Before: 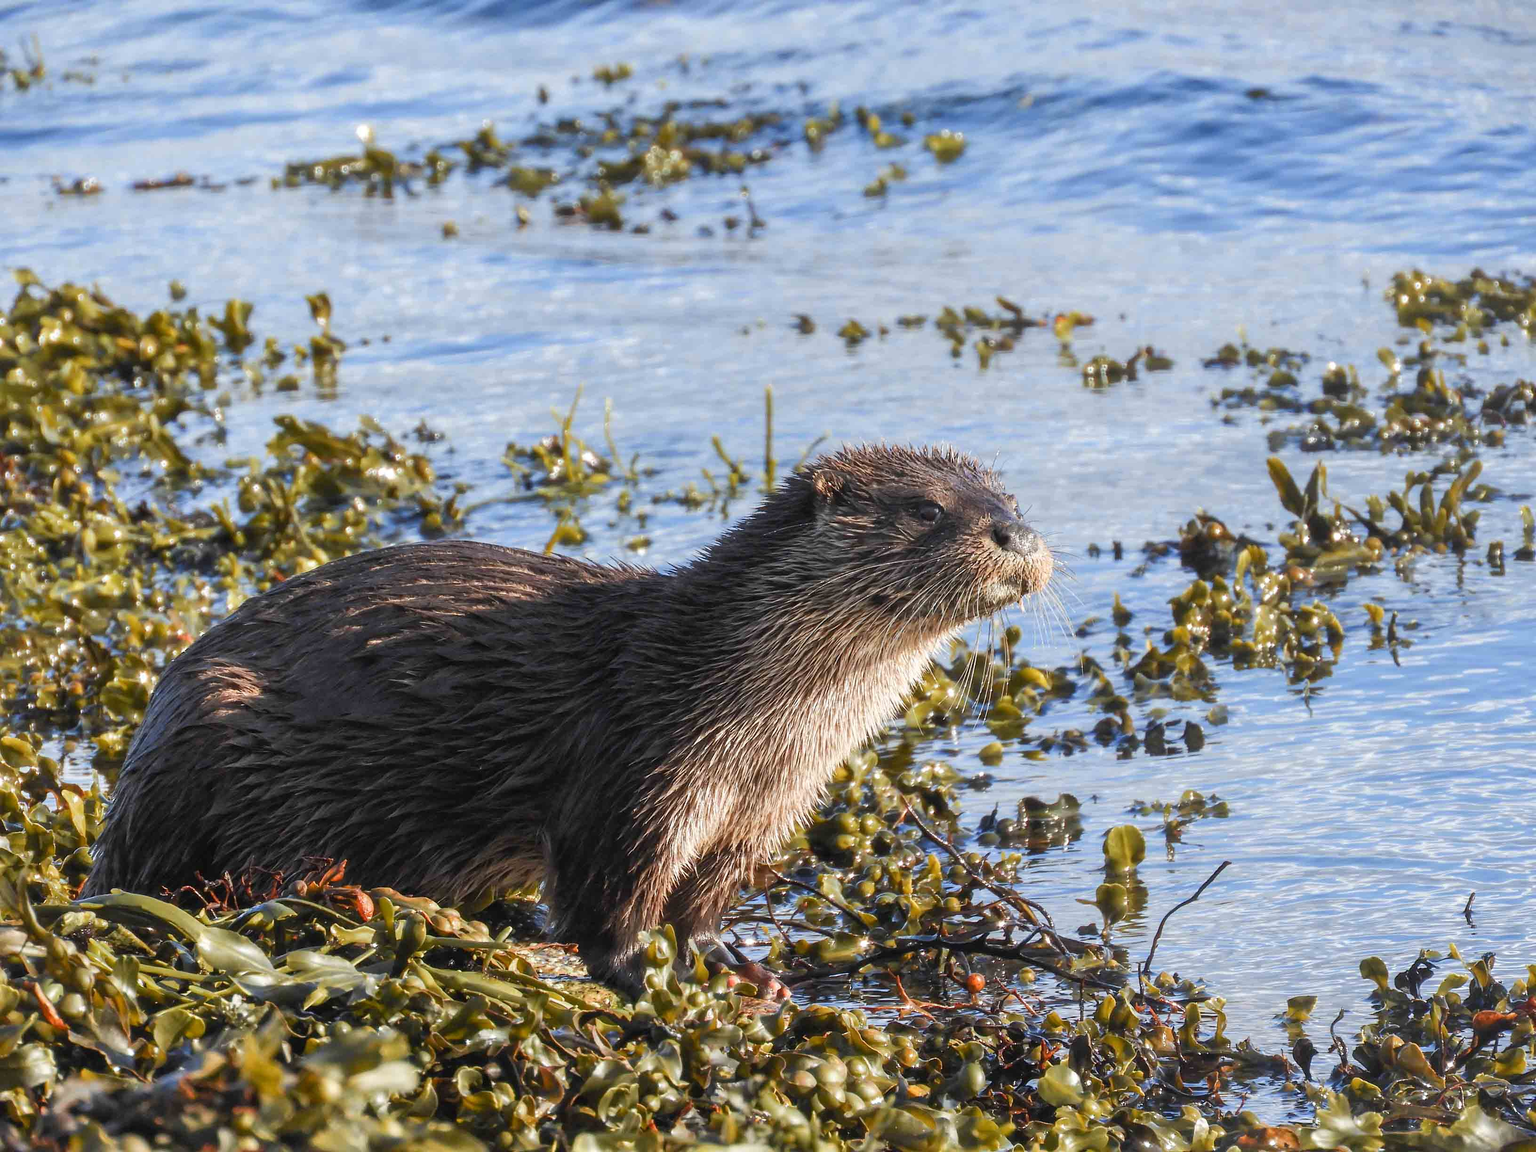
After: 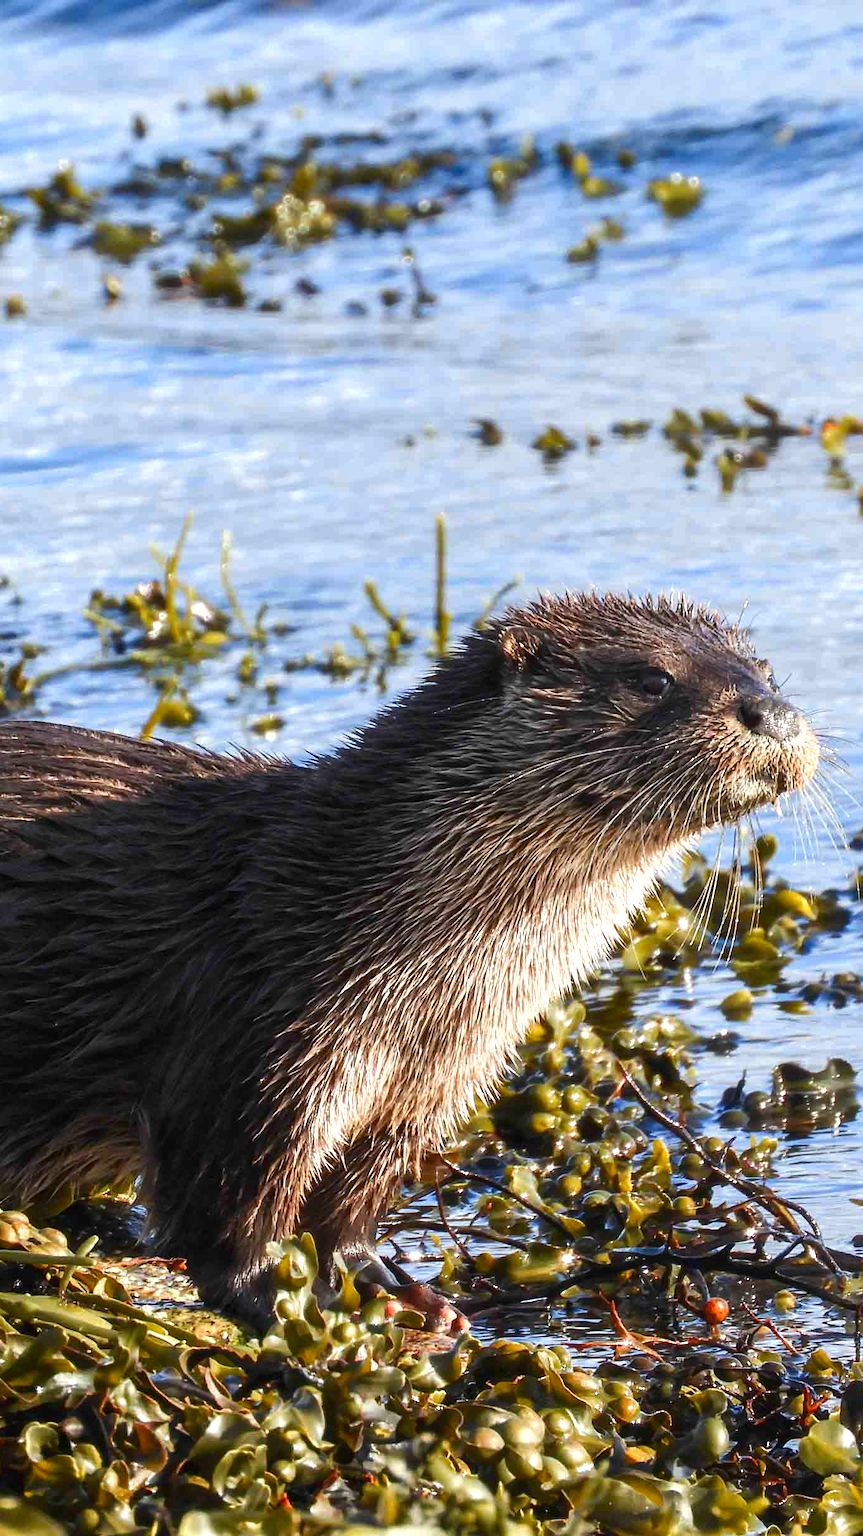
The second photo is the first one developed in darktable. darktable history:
contrast brightness saturation: contrast 0.07, brightness -0.14, saturation 0.11
exposure: exposure 0.4 EV, compensate highlight preservation false
crop: left 28.583%, right 29.231%
